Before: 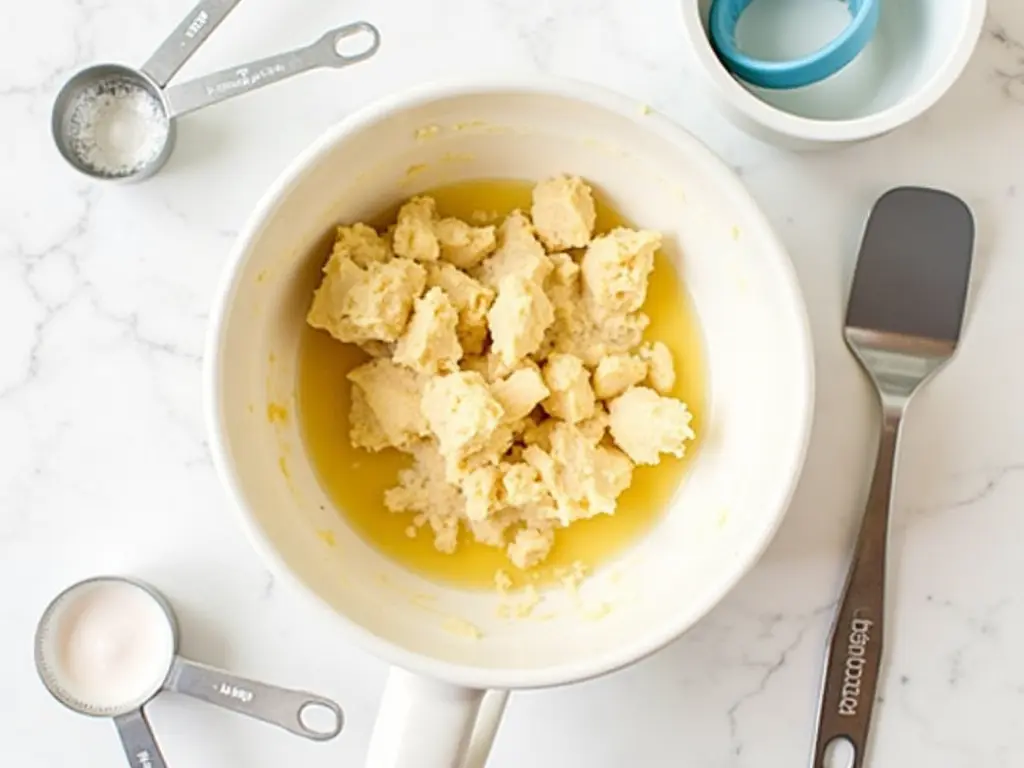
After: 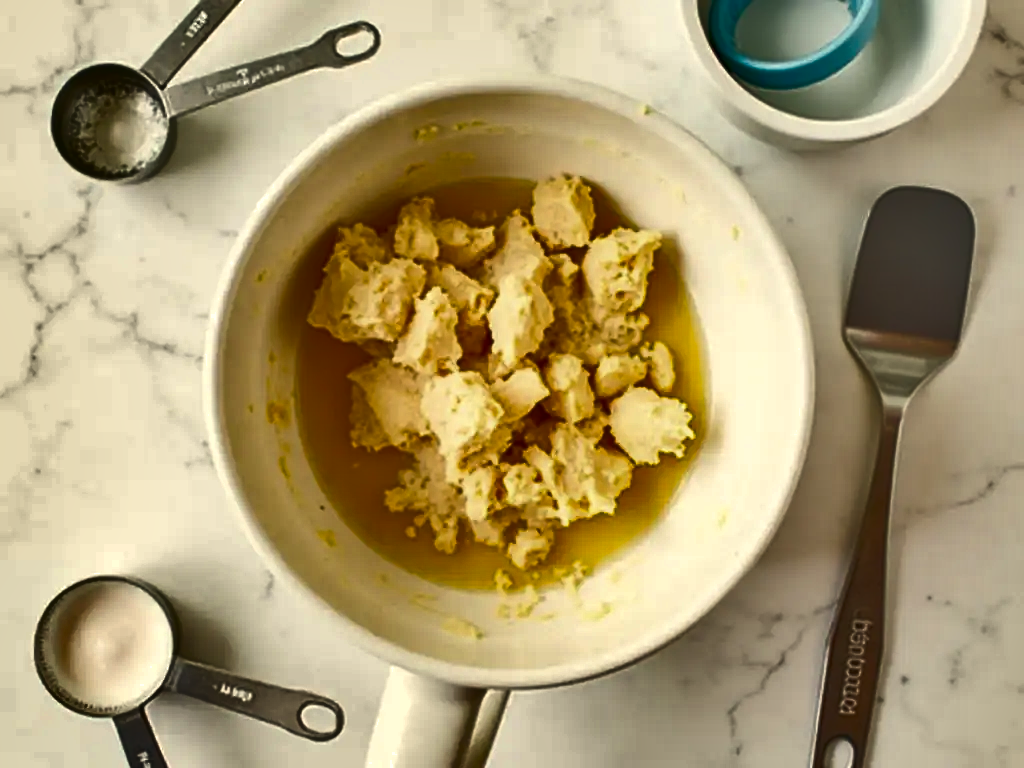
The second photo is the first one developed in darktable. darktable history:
shadows and highlights: shadows 24.5, highlights -78.15, soften with gaussian
white balance: red 1.029, blue 0.92
